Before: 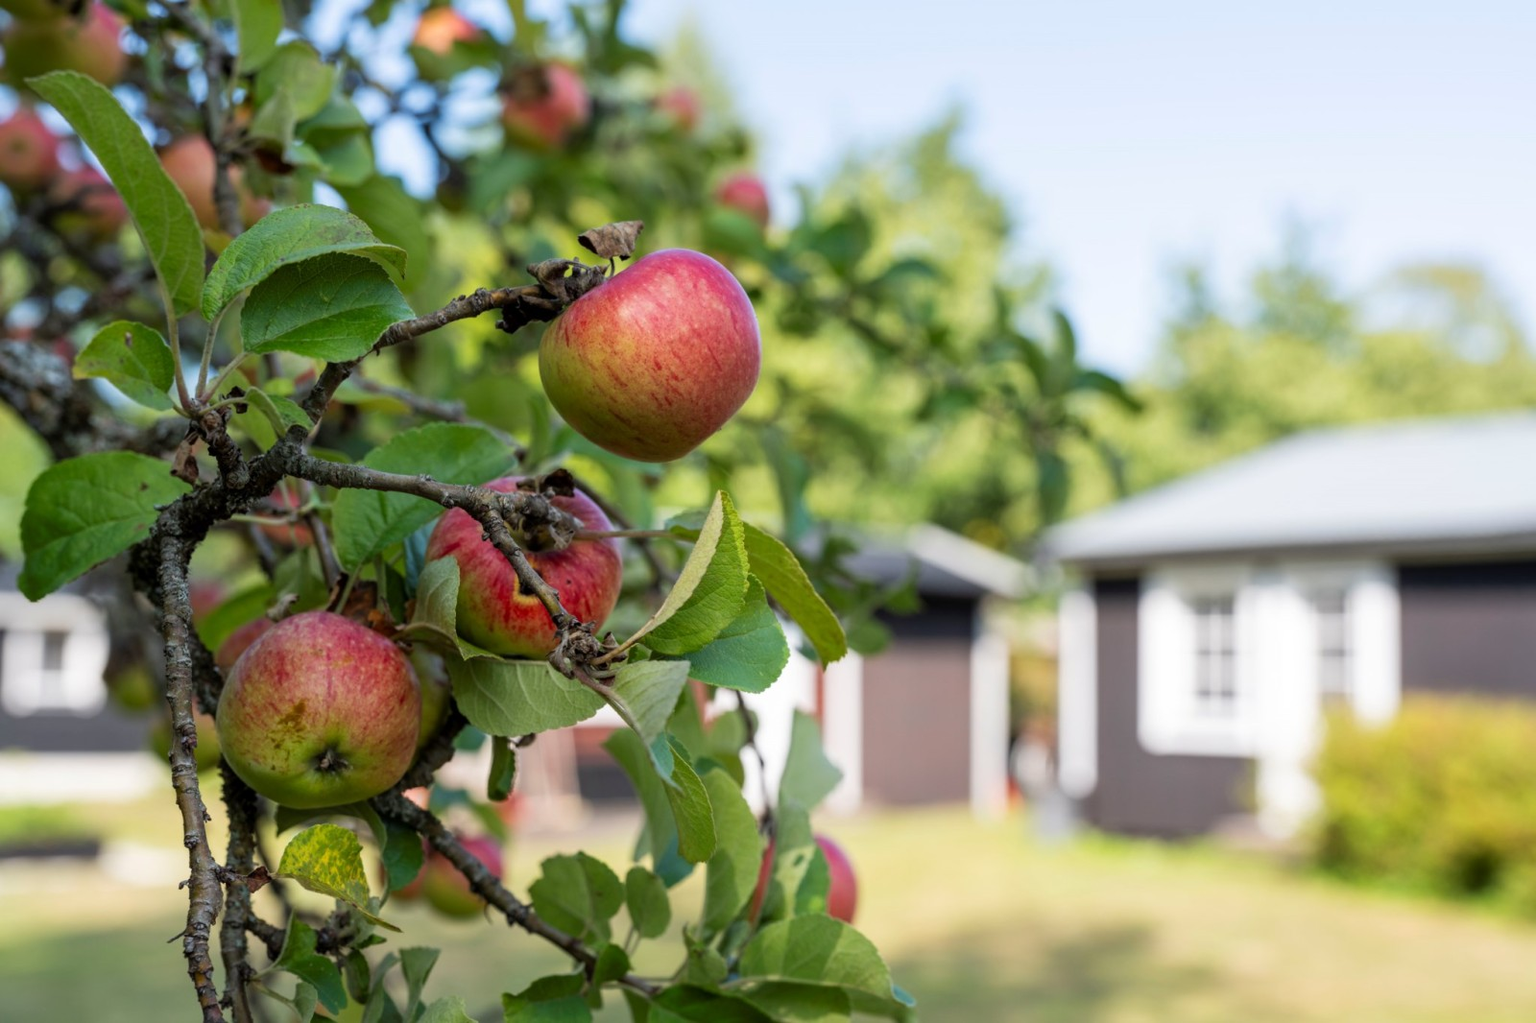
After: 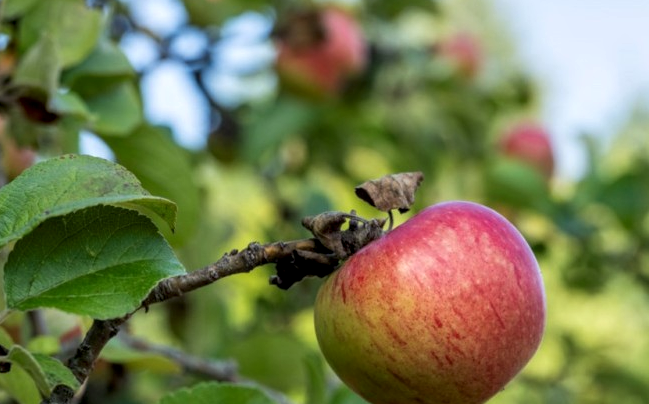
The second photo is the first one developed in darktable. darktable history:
crop: left 15.452%, top 5.459%, right 43.956%, bottom 56.62%
local contrast: on, module defaults
